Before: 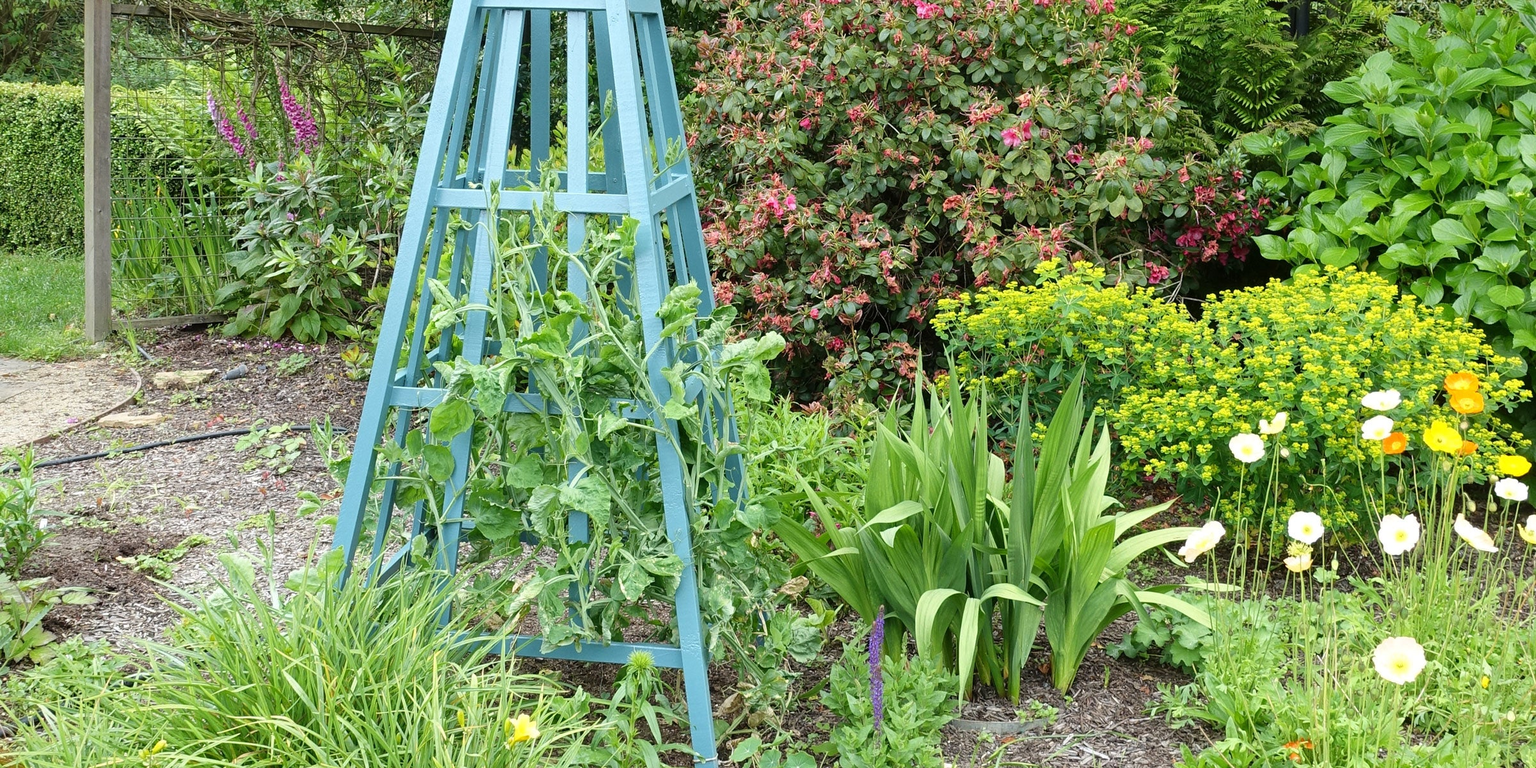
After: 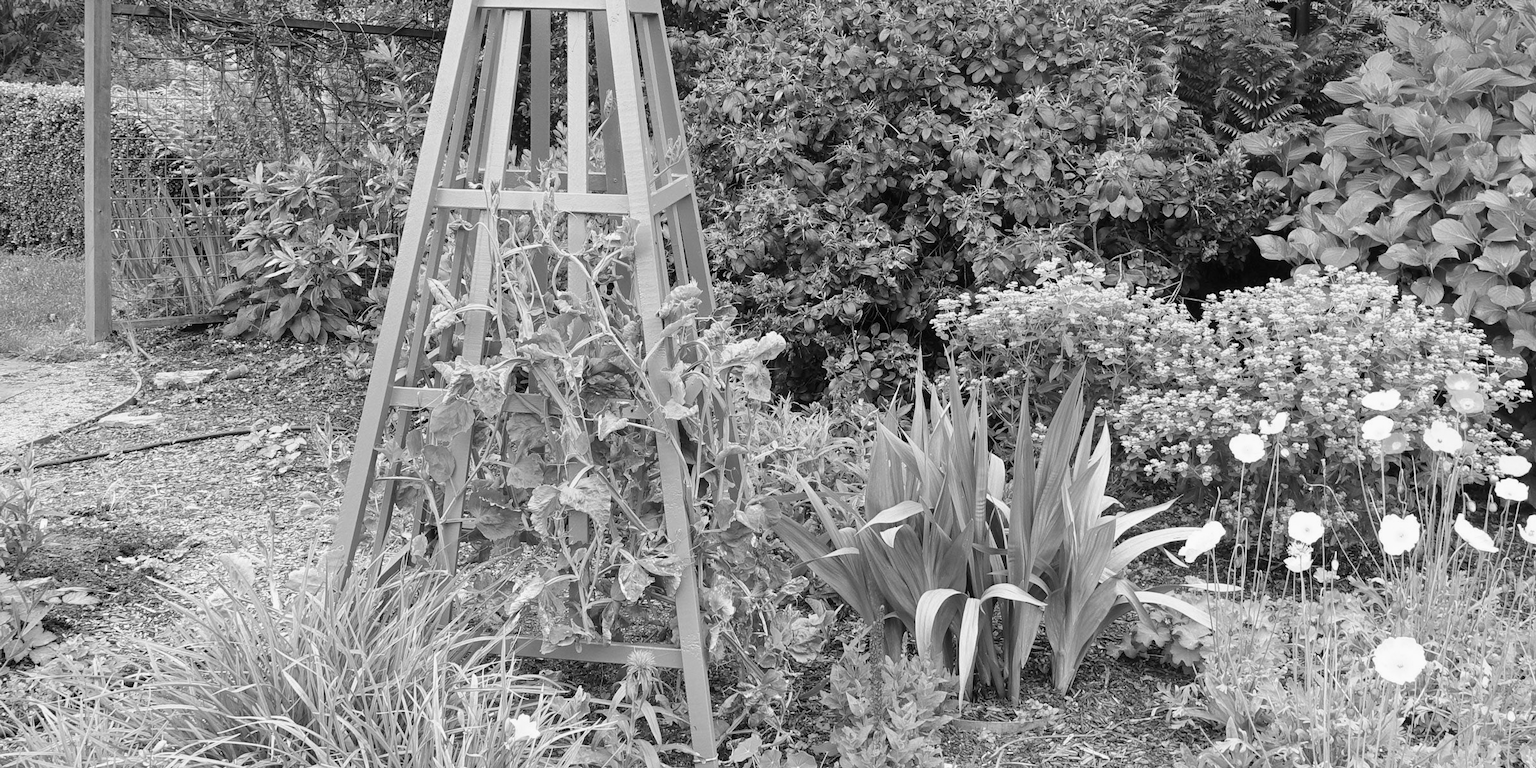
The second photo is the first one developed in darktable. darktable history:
color balance rgb: shadows lift › chroma 1.41%, shadows lift › hue 260°, power › chroma 0.5%, power › hue 260°, highlights gain › chroma 1%, highlights gain › hue 27°, saturation formula JzAzBz (2021)
monochrome: a 32, b 64, size 2.3
